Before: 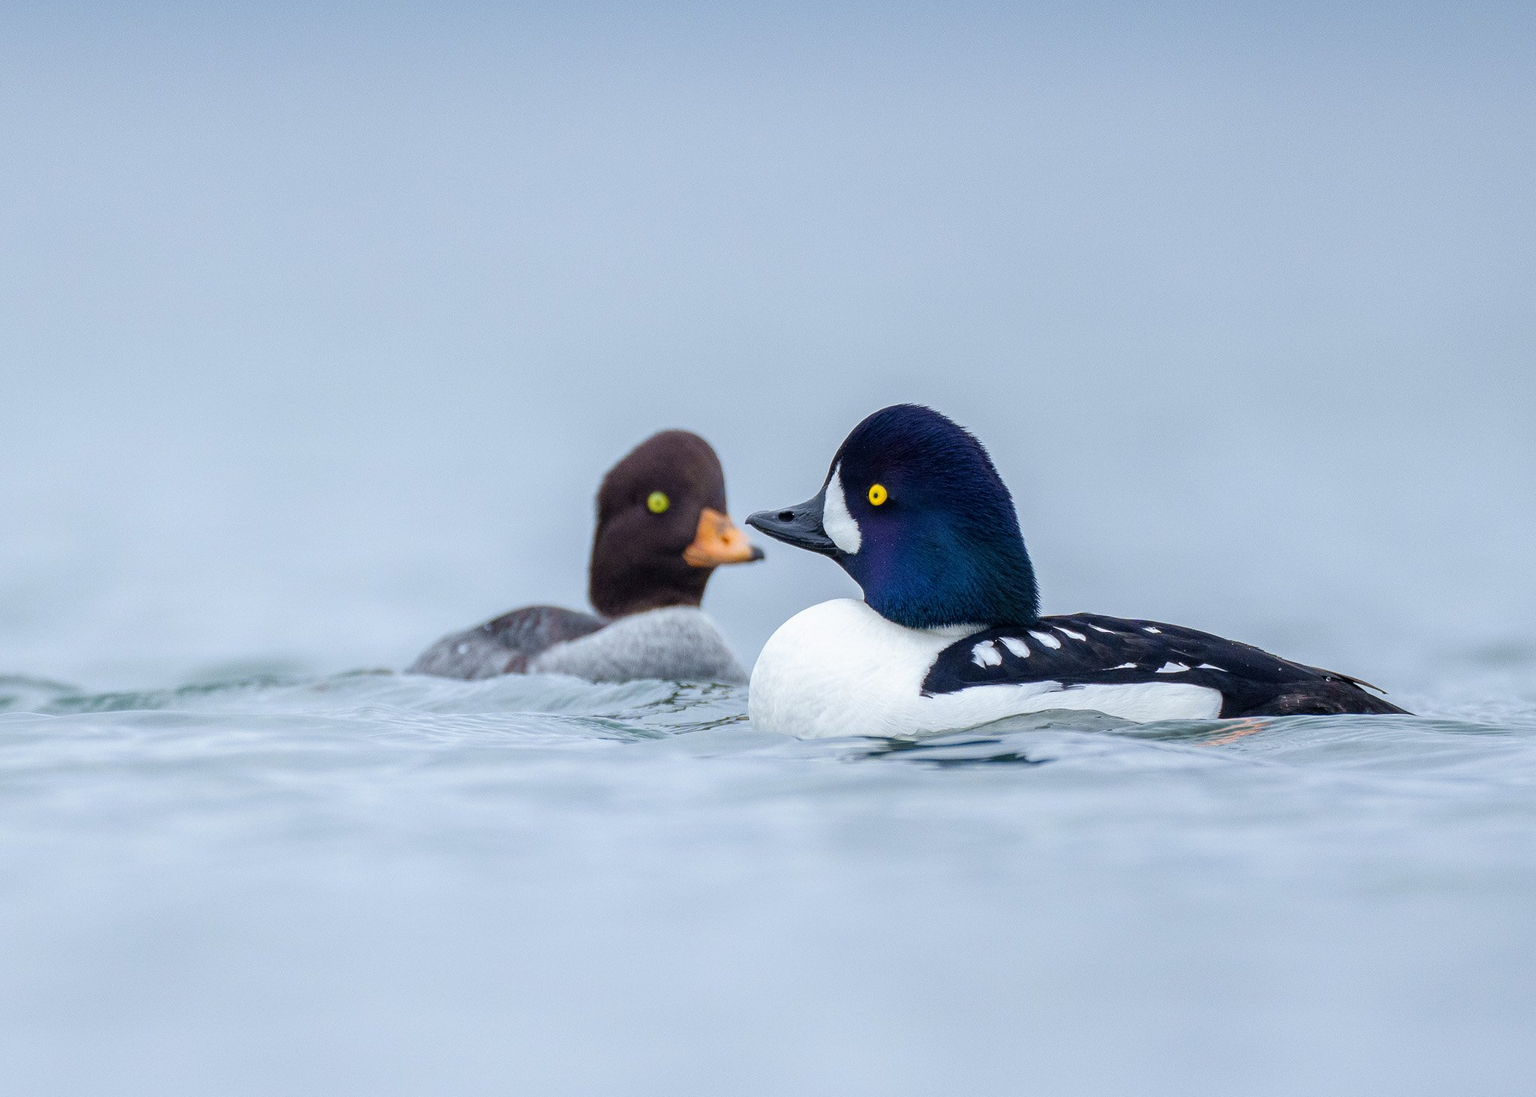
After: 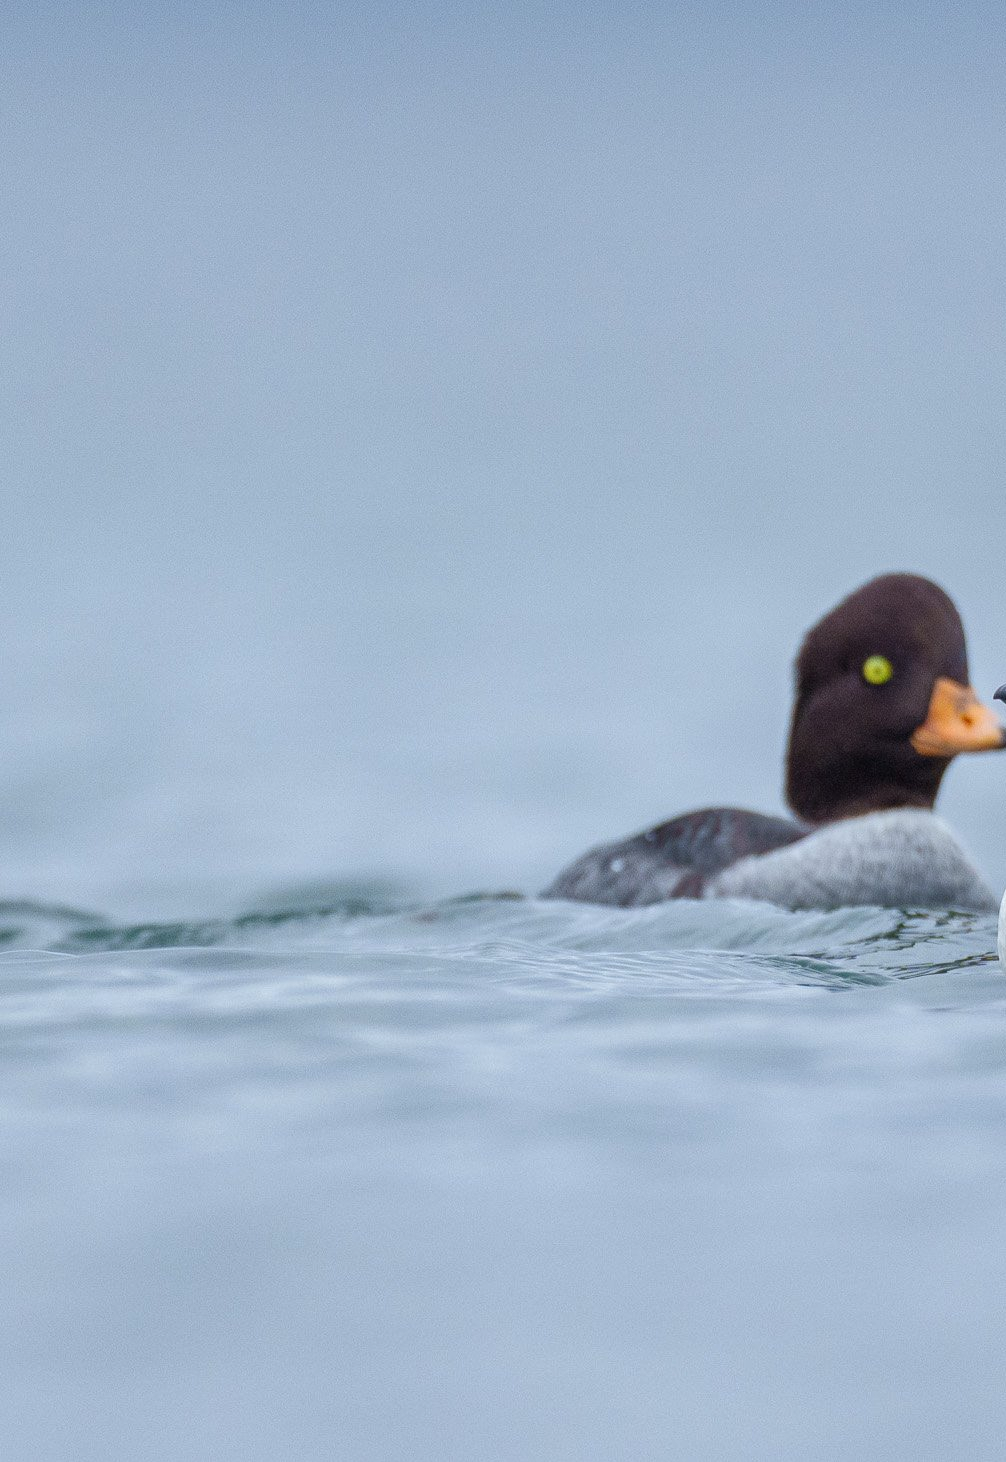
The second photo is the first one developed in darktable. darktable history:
crop and rotate: left 0%, top 0%, right 50.845%
shadows and highlights: low approximation 0.01, soften with gaussian
rotate and perspective: automatic cropping off
